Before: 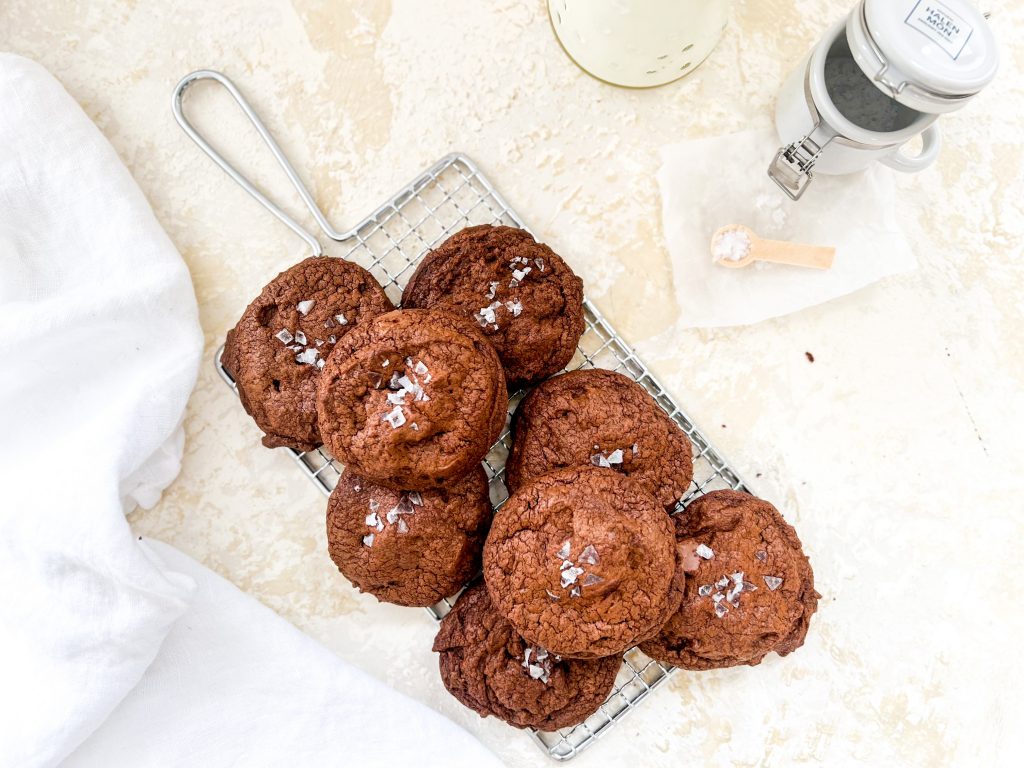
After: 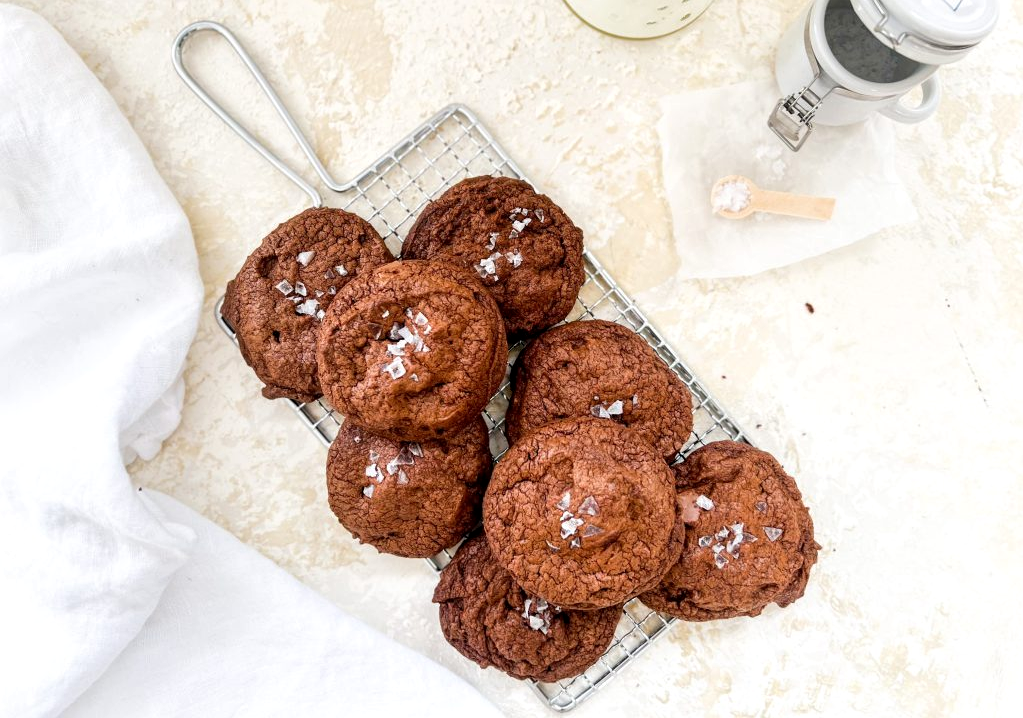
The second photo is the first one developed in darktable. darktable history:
crop and rotate: top 6.464%
local contrast: highlights 102%, shadows 101%, detail 119%, midtone range 0.2
